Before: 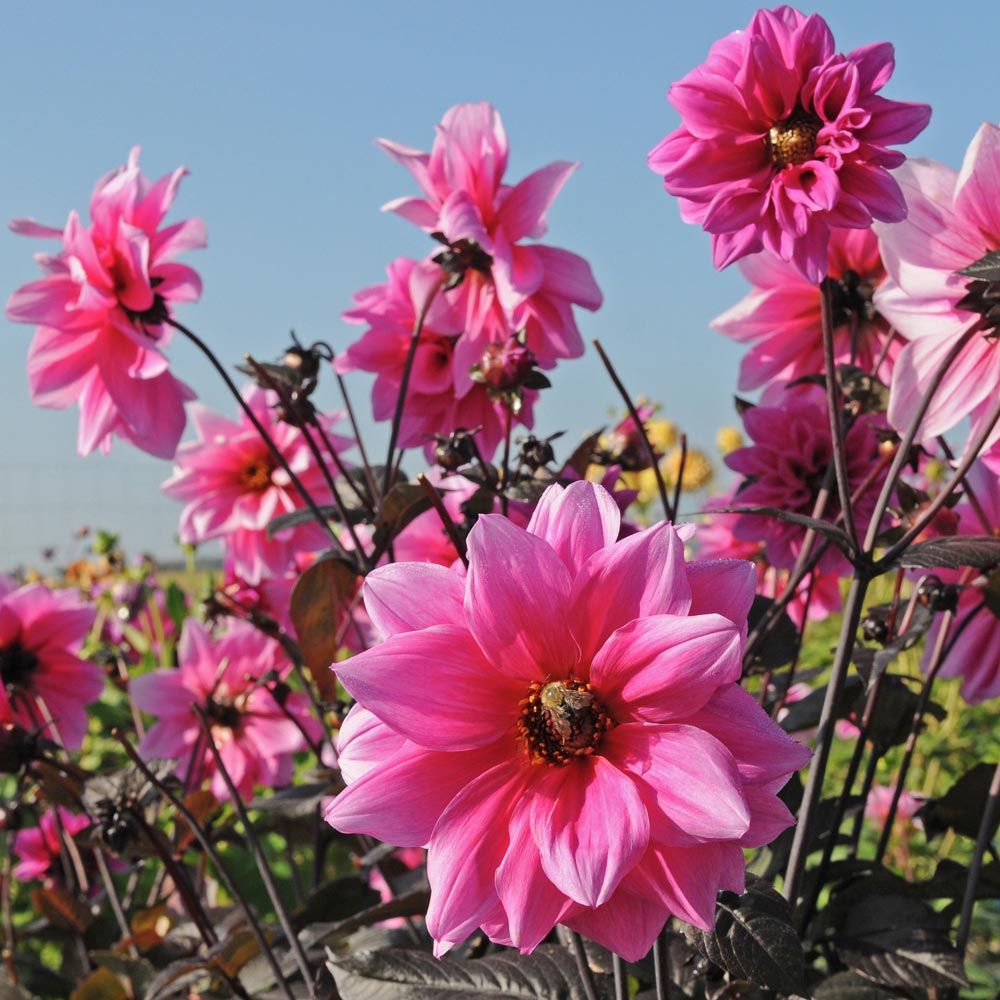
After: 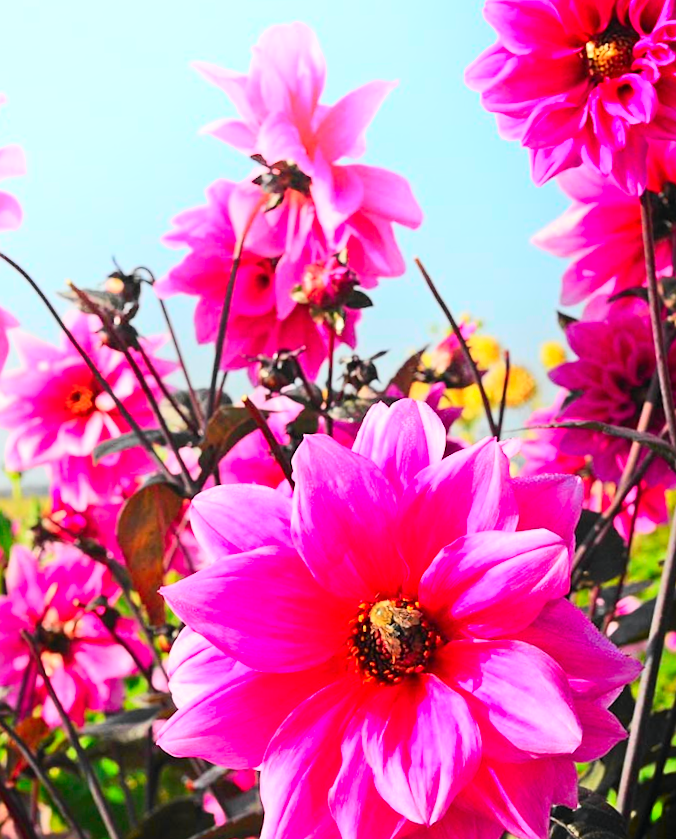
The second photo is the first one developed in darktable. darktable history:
contrast brightness saturation: contrast 0.2, brightness 0.2, saturation 0.8
tone curve: curves: ch0 [(0, 0.009) (0.037, 0.035) (0.131, 0.126) (0.275, 0.28) (0.476, 0.514) (0.617, 0.667) (0.704, 0.759) (0.813, 0.863) (0.911, 0.931) (0.997, 1)]; ch1 [(0, 0) (0.318, 0.271) (0.444, 0.438) (0.493, 0.496) (0.508, 0.5) (0.534, 0.535) (0.57, 0.582) (0.65, 0.664) (0.746, 0.764) (1, 1)]; ch2 [(0, 0) (0.246, 0.24) (0.36, 0.381) (0.415, 0.434) (0.476, 0.492) (0.502, 0.499) (0.522, 0.518) (0.533, 0.534) (0.586, 0.598) (0.634, 0.643) (0.706, 0.717) (0.853, 0.83) (1, 0.951)], color space Lab, independent channels, preserve colors none
crop and rotate: angle -3.27°, left 14.277%, top 0.028%, right 10.766%, bottom 0.028%
sharpen: amount 0.2
rotate and perspective: rotation -4.57°, crop left 0.054, crop right 0.944, crop top 0.087, crop bottom 0.914
shadows and highlights: shadows -90, highlights 90, soften with gaussian
